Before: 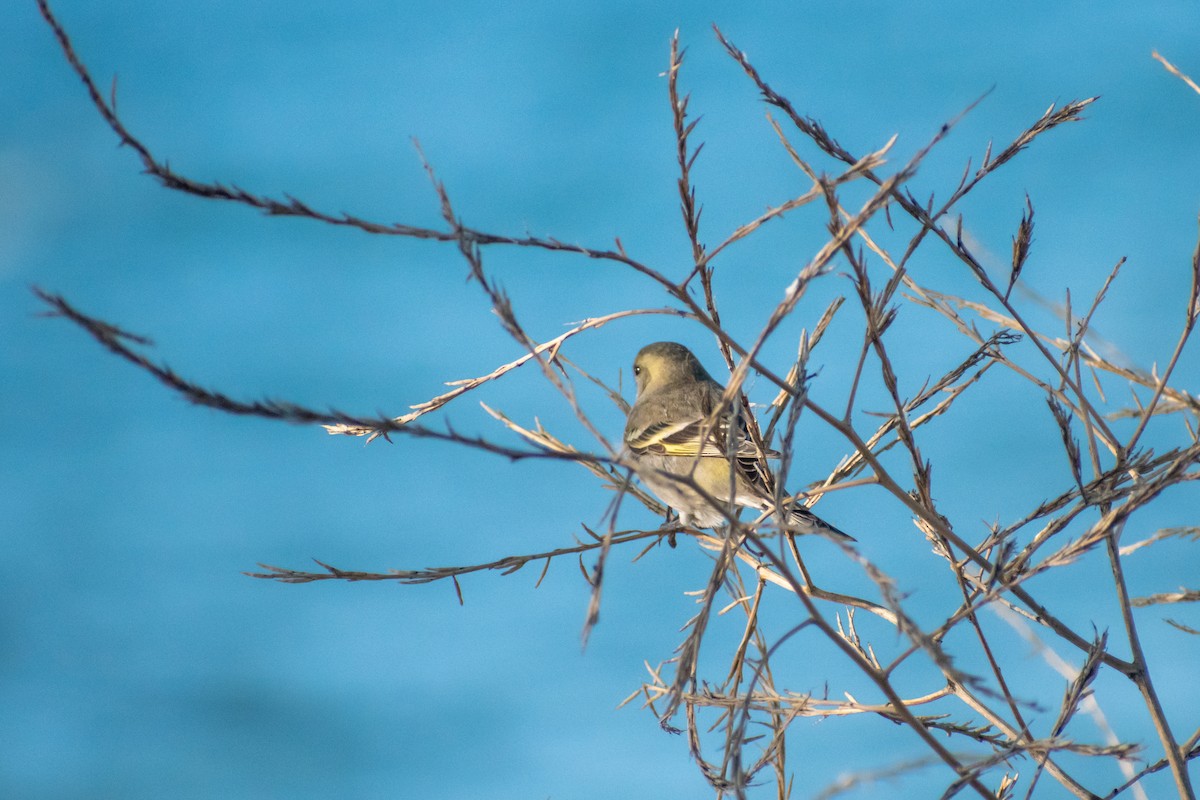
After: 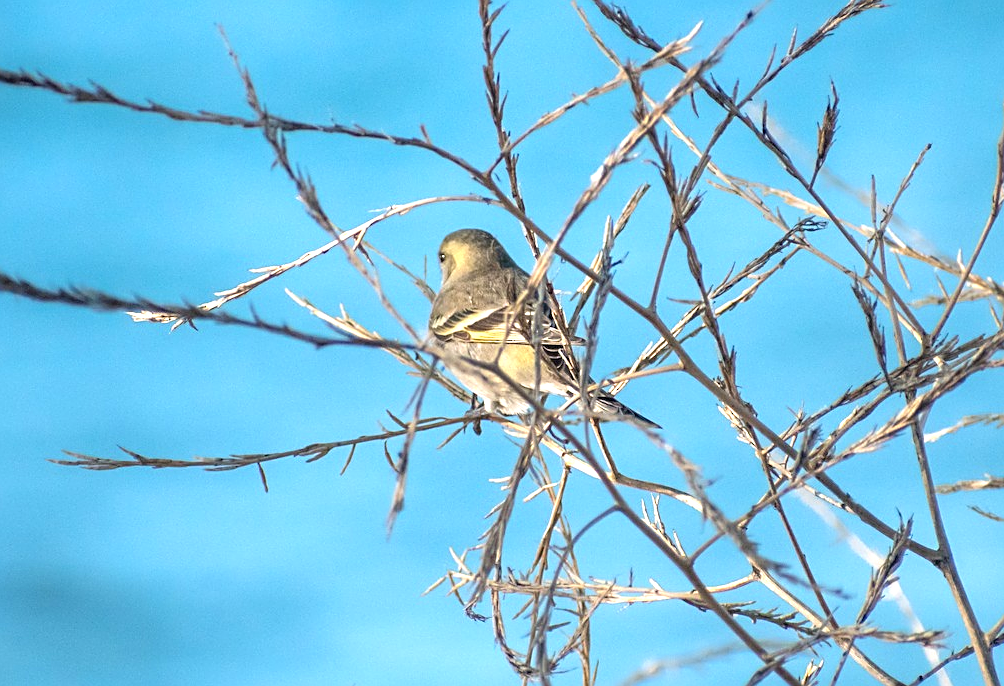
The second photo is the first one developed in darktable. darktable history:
crop: left 16.315%, top 14.246%
sharpen: on, module defaults
exposure: black level correction 0, exposure 0.7 EV, compensate exposure bias true, compensate highlight preservation false
